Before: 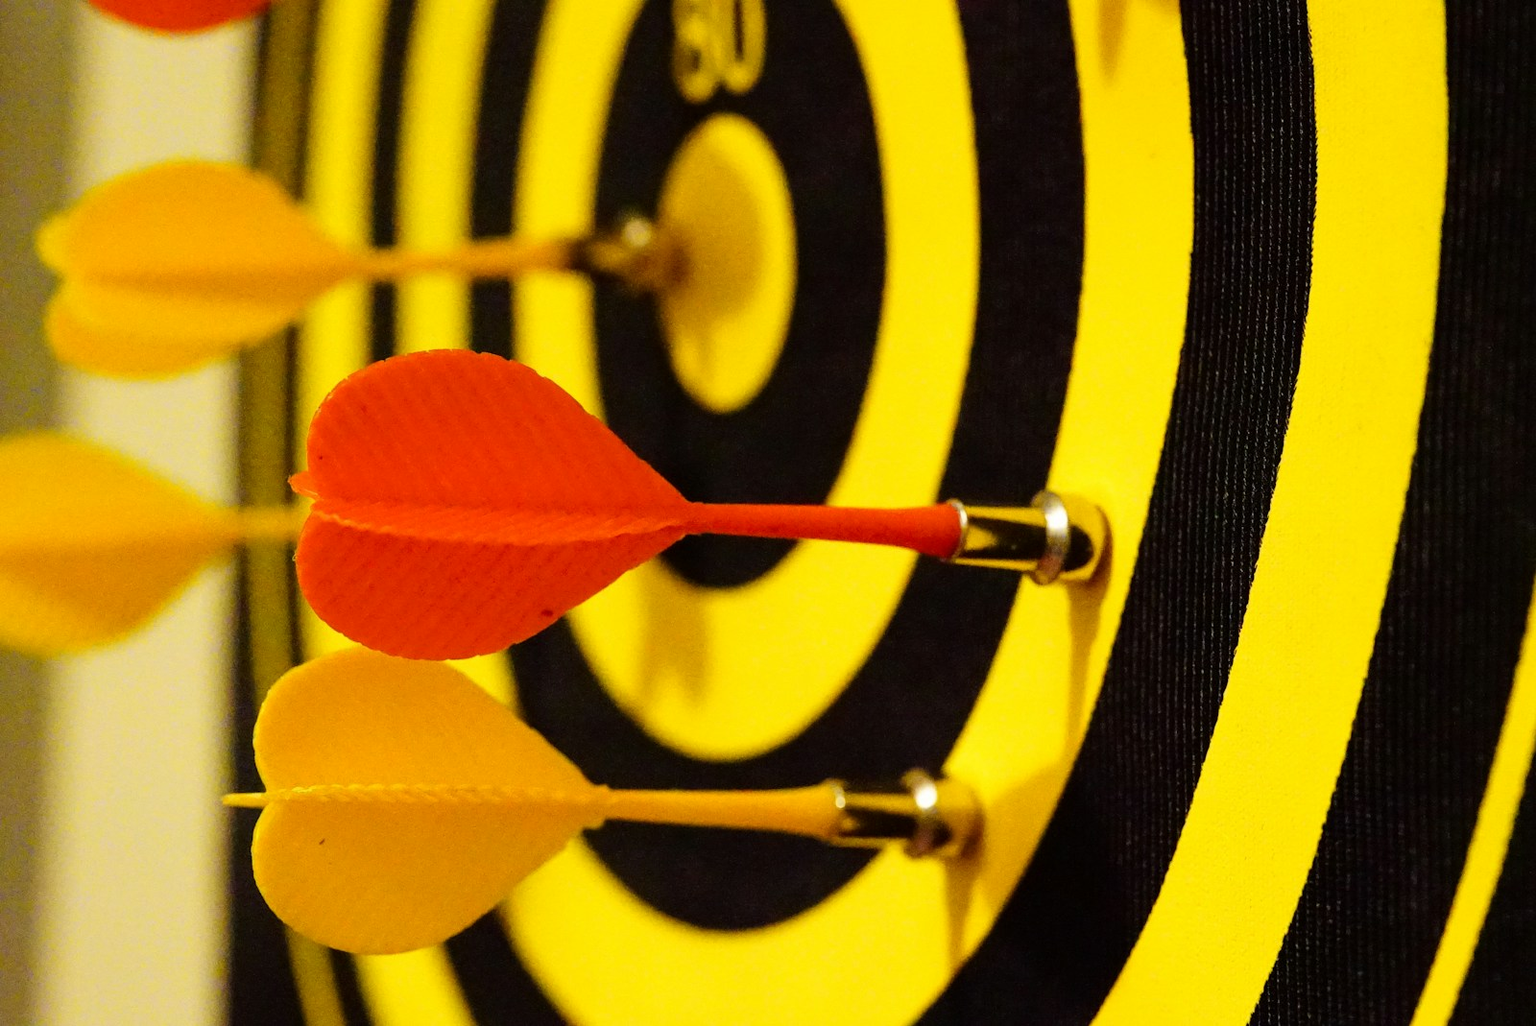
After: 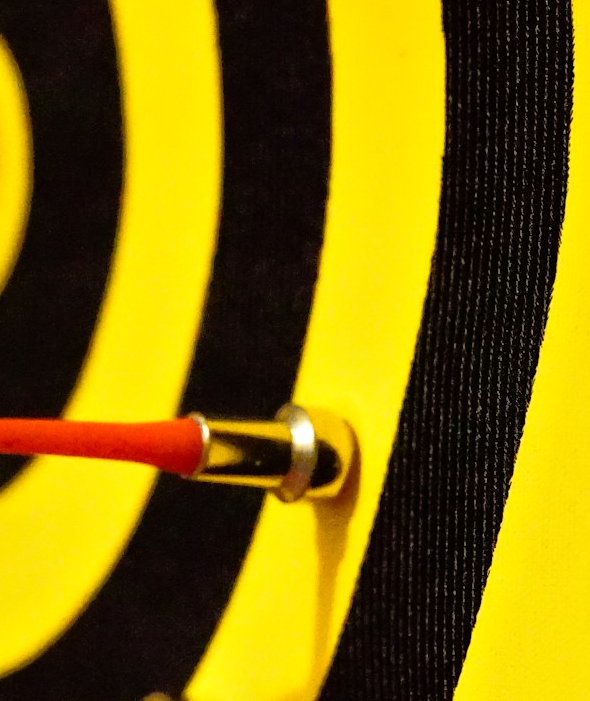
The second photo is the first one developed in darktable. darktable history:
crop and rotate: left 49.936%, top 10.094%, right 13.136%, bottom 24.256%
exposure: compensate highlight preservation false
velvia: on, module defaults
tone equalizer: -8 EV -0.528 EV, -7 EV -0.319 EV, -6 EV -0.083 EV, -5 EV 0.413 EV, -4 EV 0.985 EV, -3 EV 0.791 EV, -2 EV -0.01 EV, -1 EV 0.14 EV, +0 EV -0.012 EV, smoothing 1
